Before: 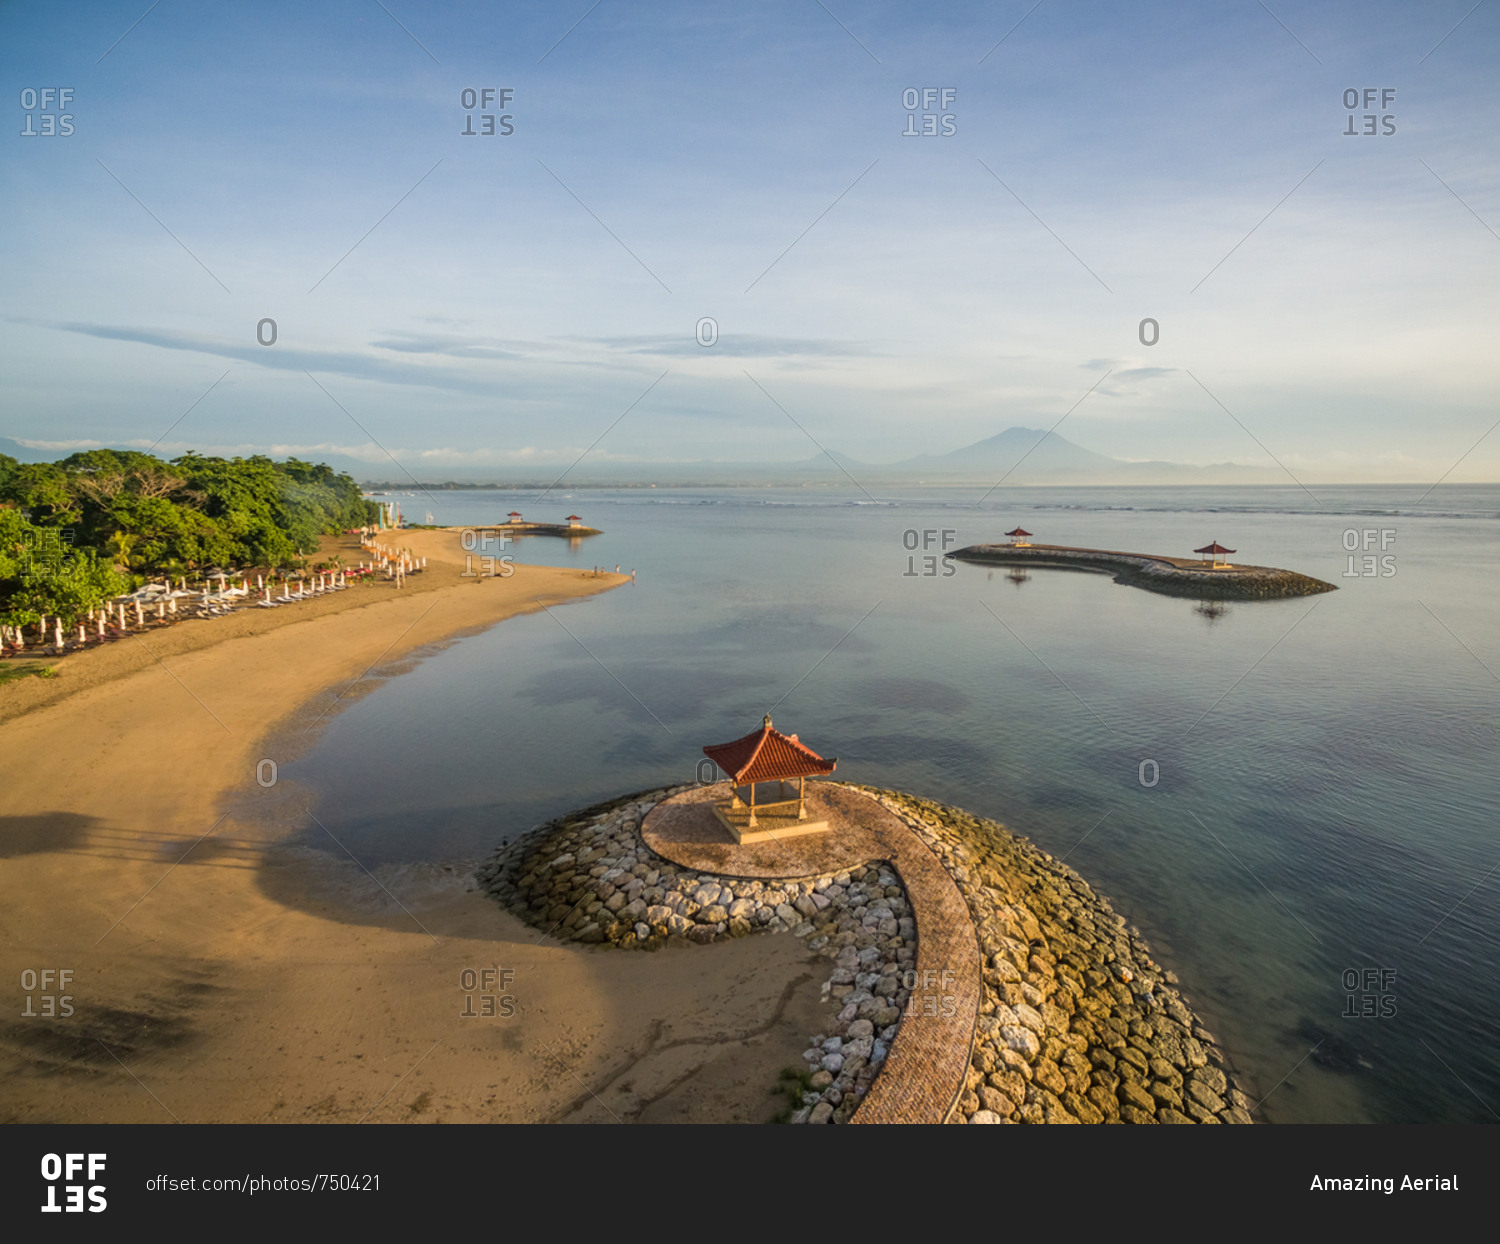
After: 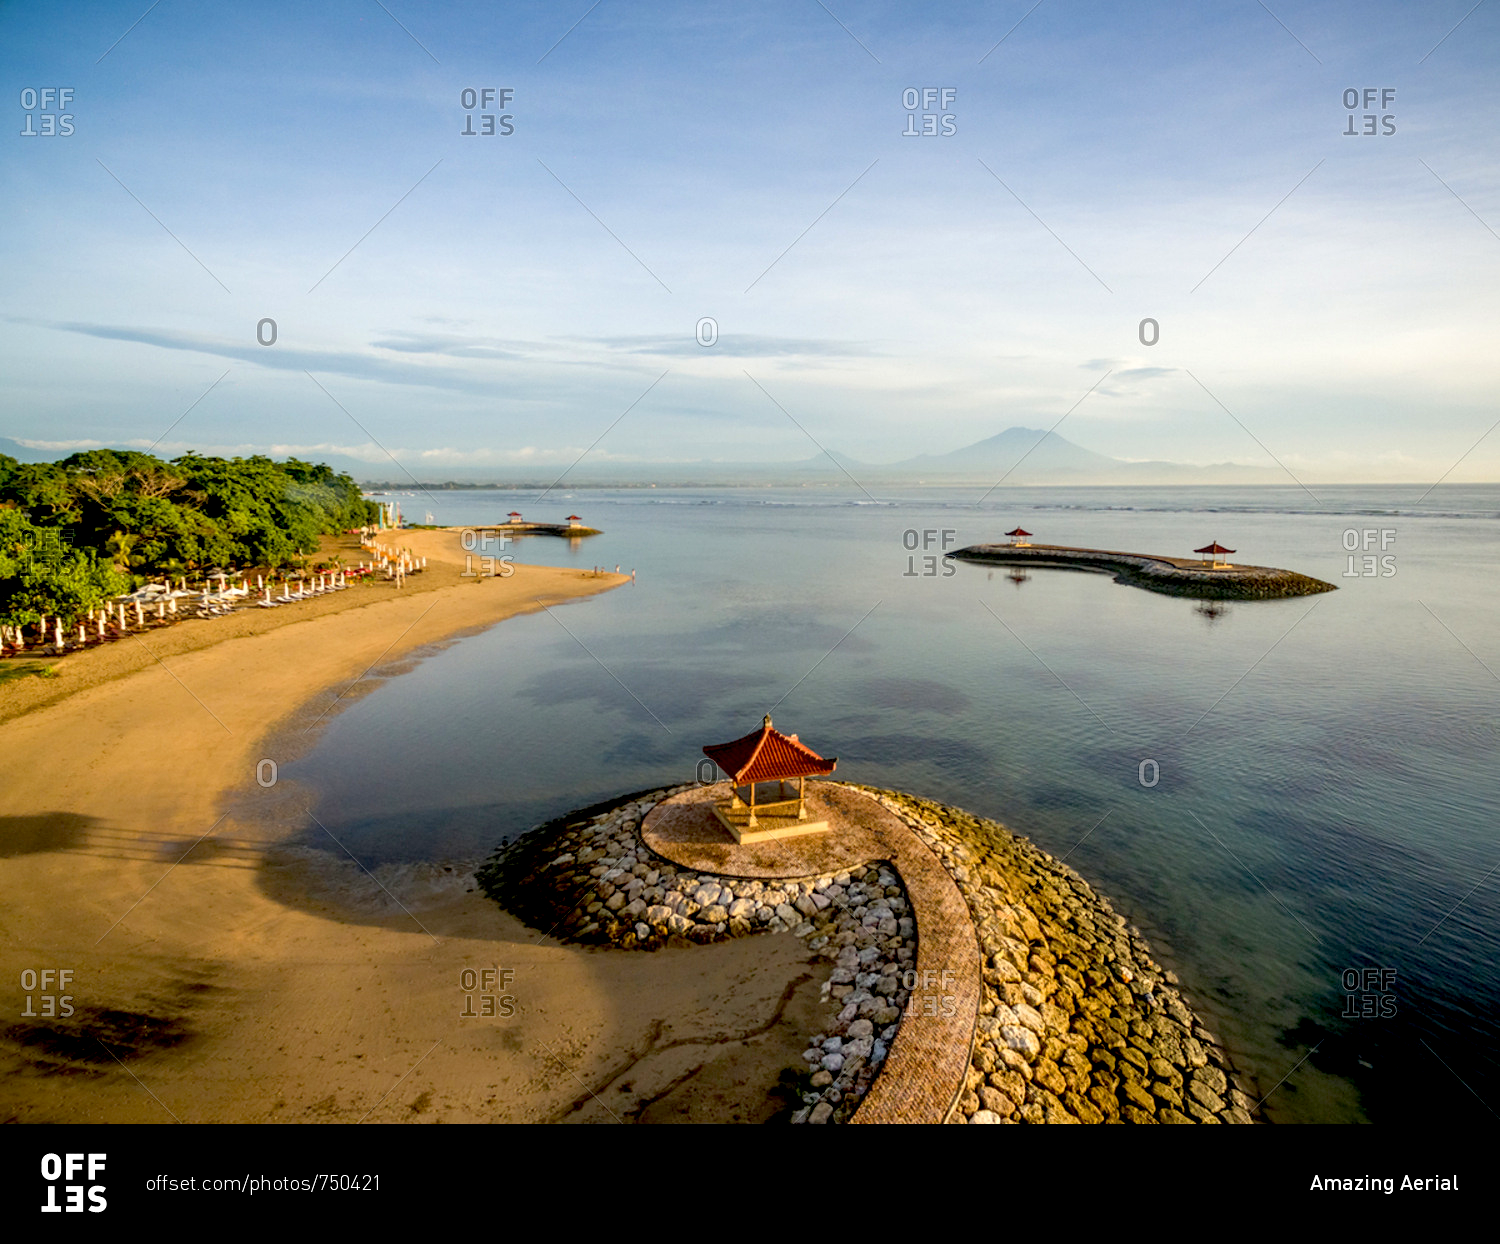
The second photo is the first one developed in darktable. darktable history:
exposure: black level correction 0.032, exposure 0.332 EV, compensate exposure bias true, compensate highlight preservation false
